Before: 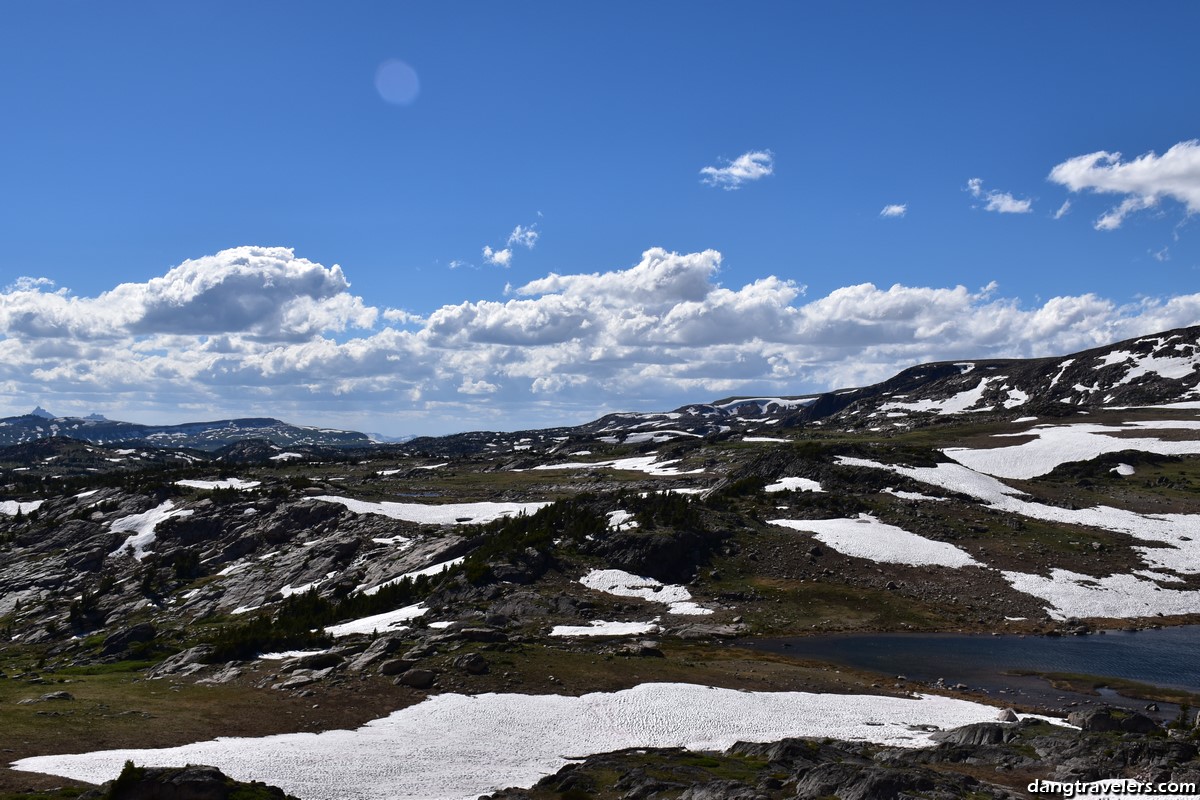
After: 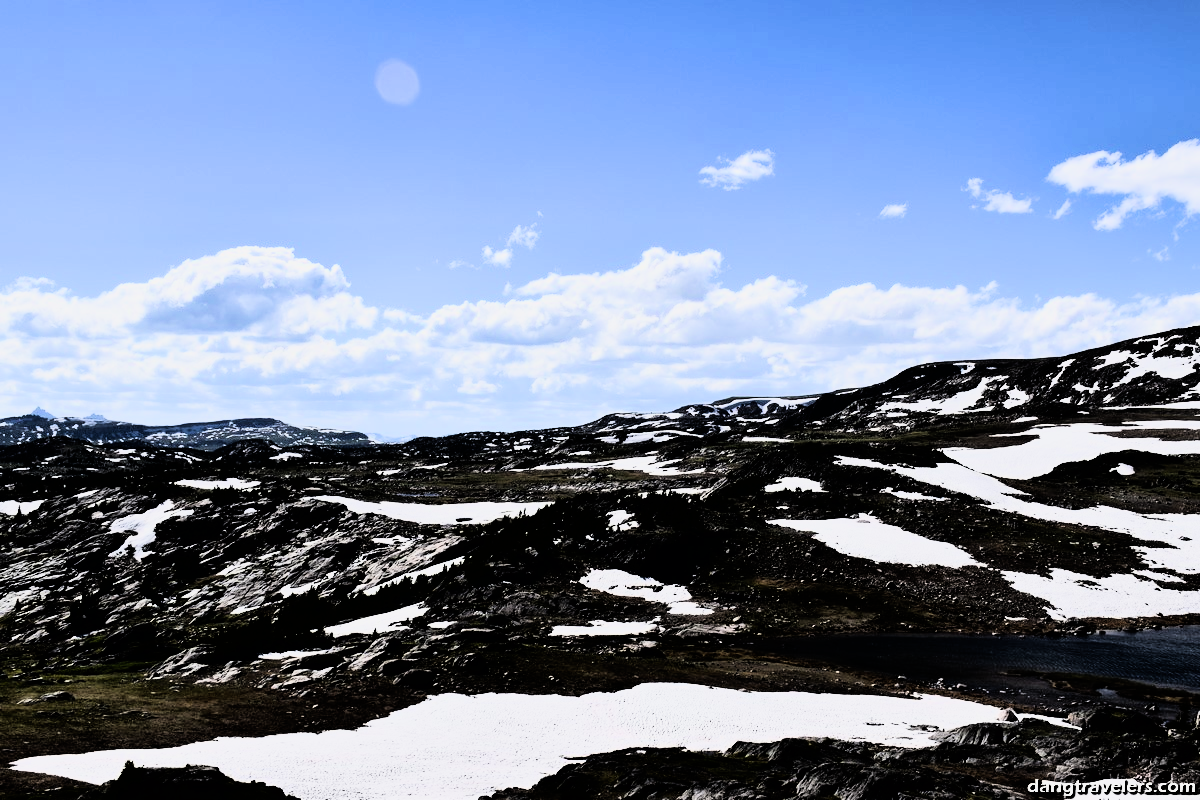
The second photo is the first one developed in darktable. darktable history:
filmic rgb: black relative exposure -8.07 EV, white relative exposure 3 EV, hardness 5.35, contrast 1.25
rgb curve: curves: ch0 [(0, 0) (0.21, 0.15) (0.24, 0.21) (0.5, 0.75) (0.75, 0.96) (0.89, 0.99) (1, 1)]; ch1 [(0, 0.02) (0.21, 0.13) (0.25, 0.2) (0.5, 0.67) (0.75, 0.9) (0.89, 0.97) (1, 1)]; ch2 [(0, 0.02) (0.21, 0.13) (0.25, 0.2) (0.5, 0.67) (0.75, 0.9) (0.89, 0.97) (1, 1)], compensate middle gray true
